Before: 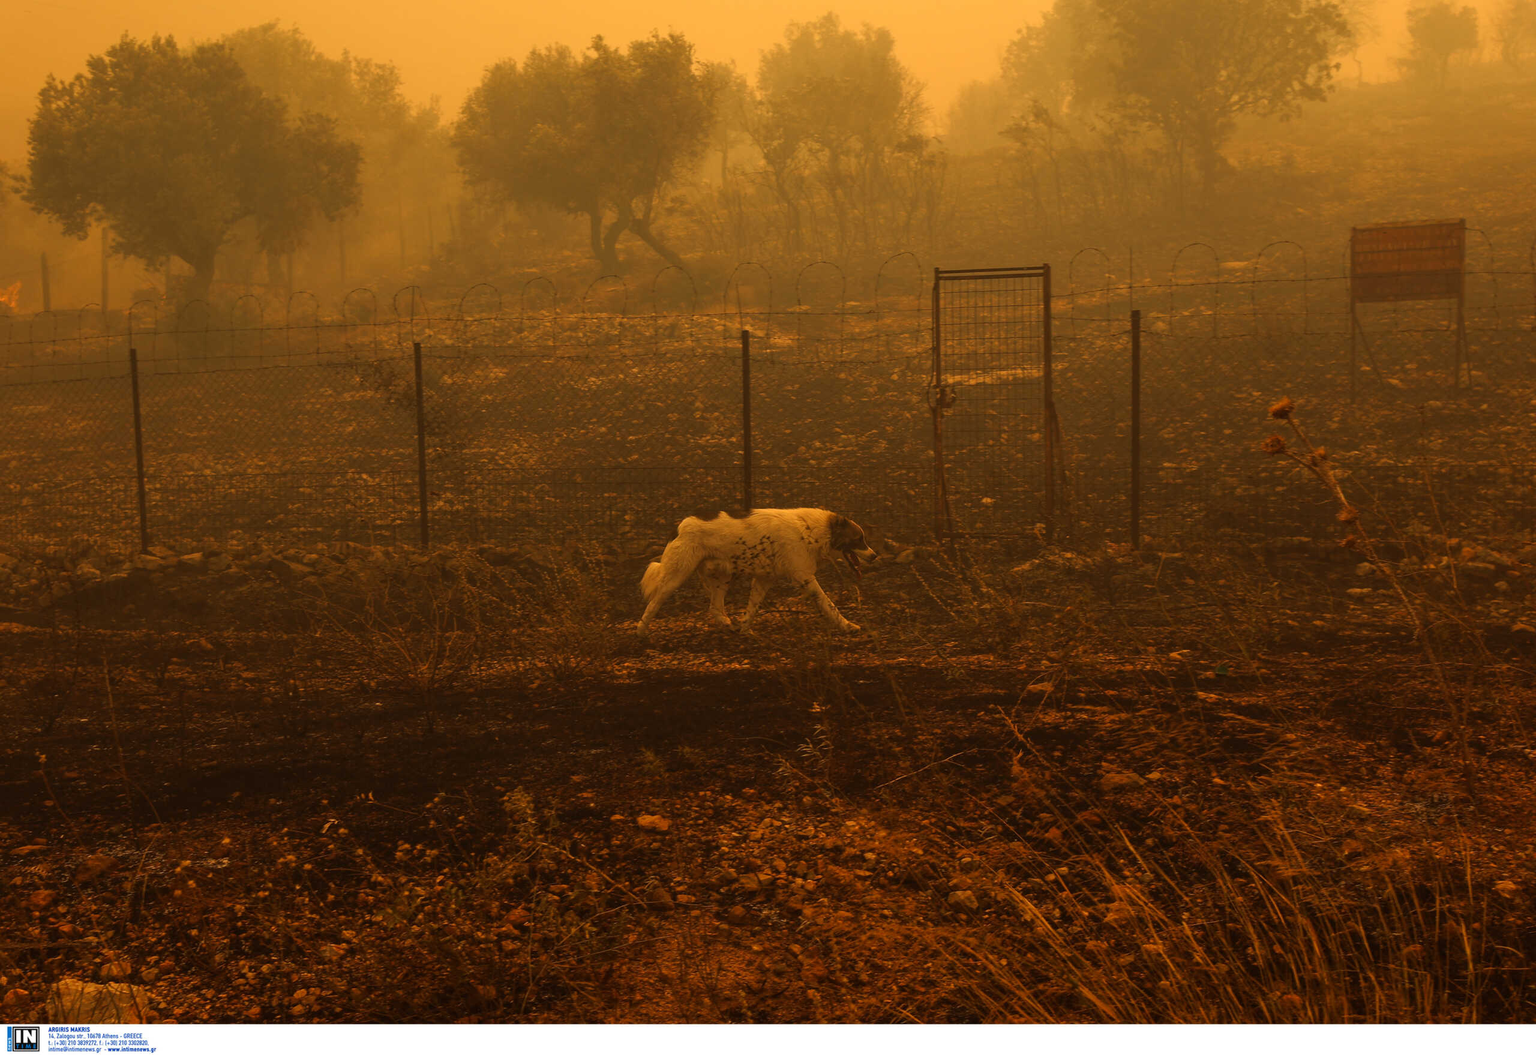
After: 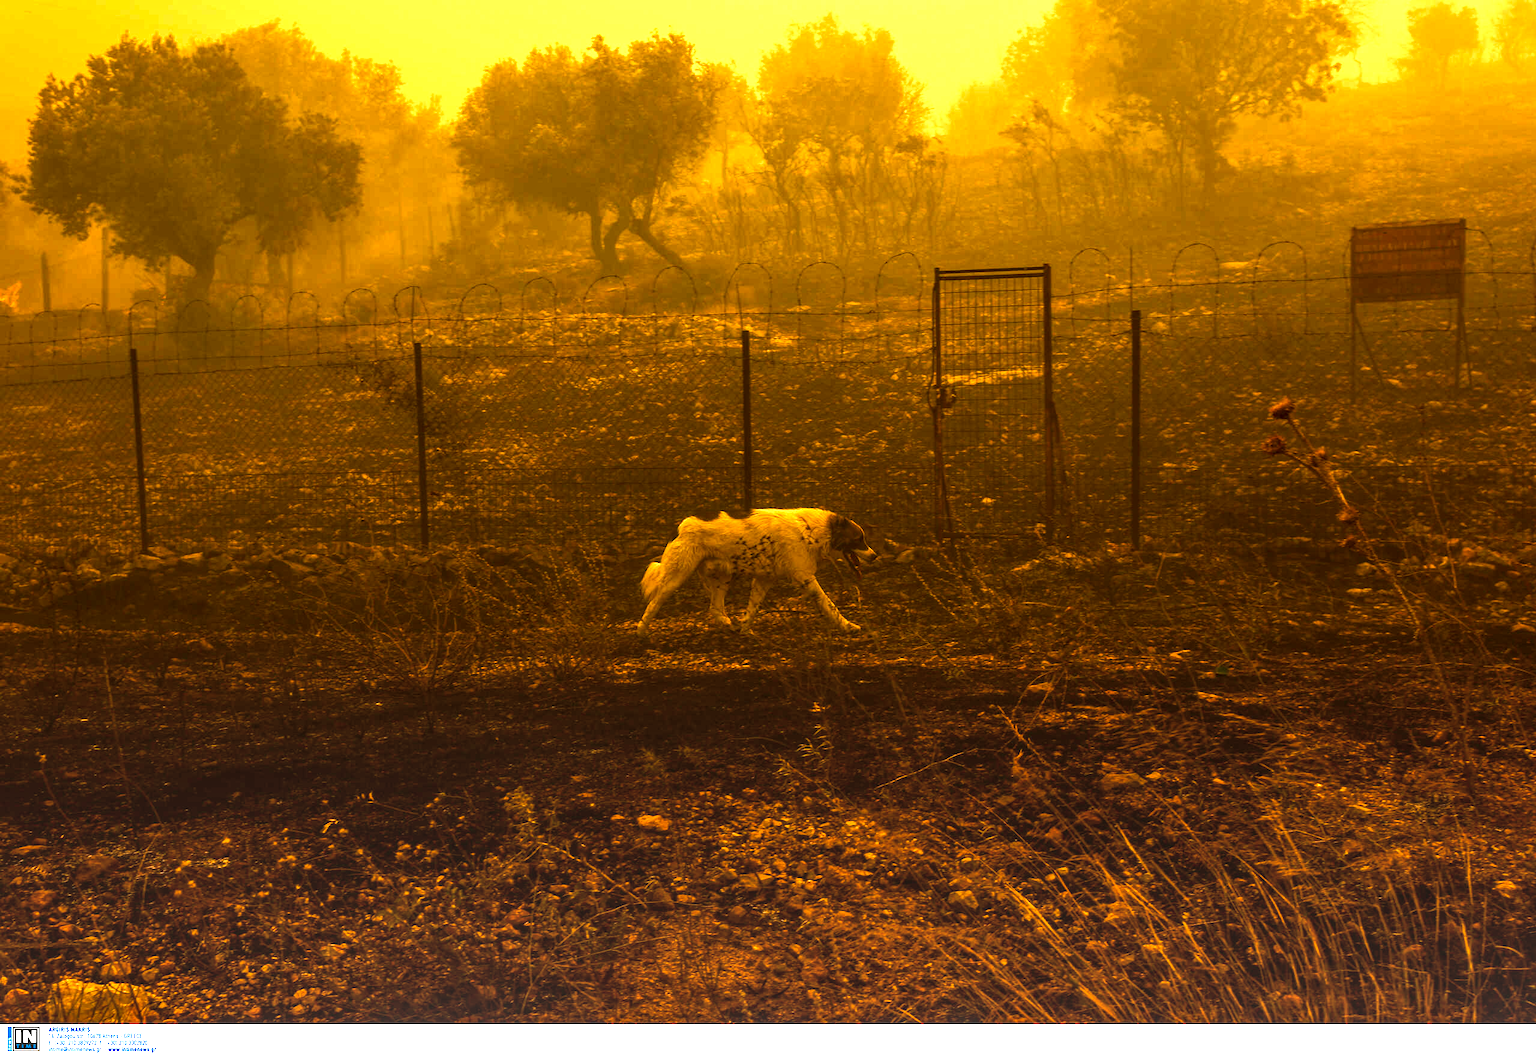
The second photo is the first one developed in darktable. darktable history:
color balance rgb: shadows lift › chroma 3.605%, shadows lift › hue 89.86°, linear chroma grading › mid-tones 7.854%, perceptual saturation grading › global saturation -0.028%, perceptual saturation grading › highlights -17.014%, perceptual saturation grading › mid-tones 32.917%, perceptual saturation grading › shadows 50.52%, perceptual brilliance grading › highlights 47.857%, perceptual brilliance grading › mid-tones 21.58%, perceptual brilliance grading › shadows -6.619%, global vibrance 10.936%
exposure: black level correction 0, compensate exposure bias true, compensate highlight preservation false
local contrast: detail 138%
